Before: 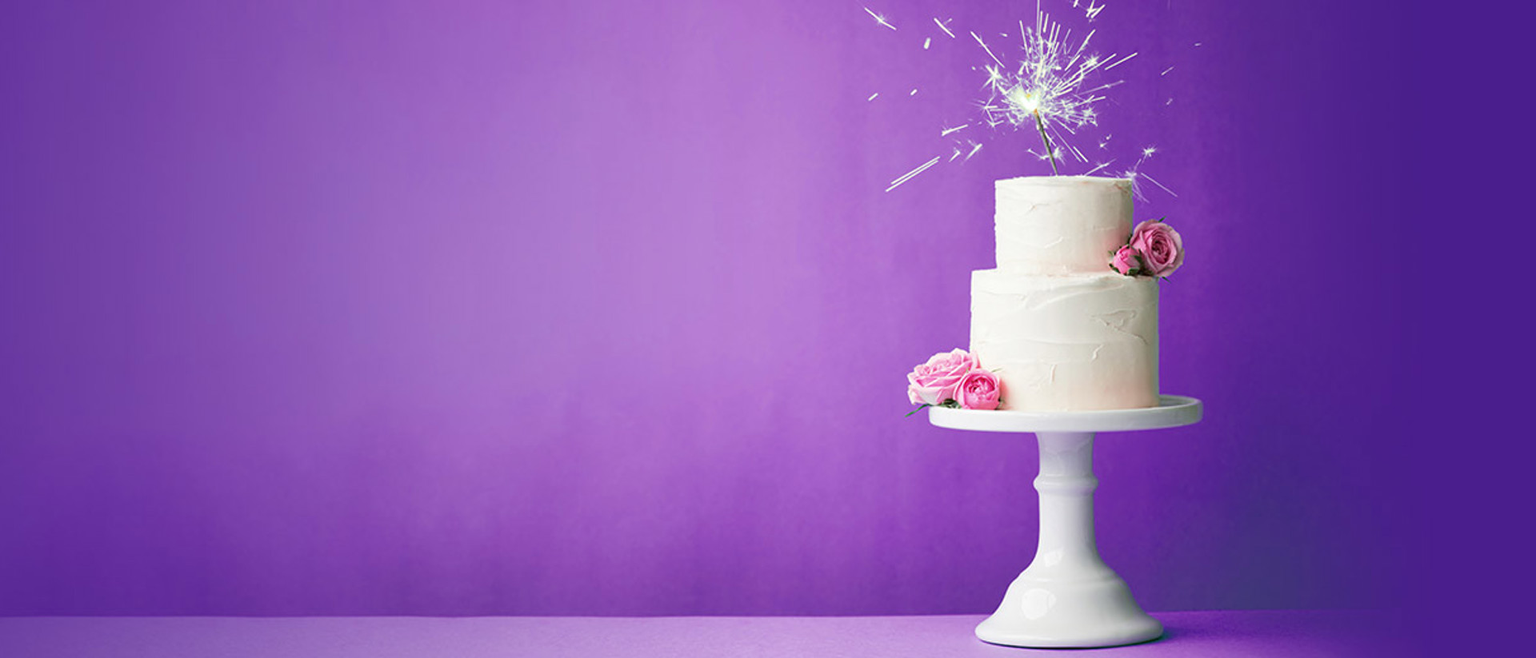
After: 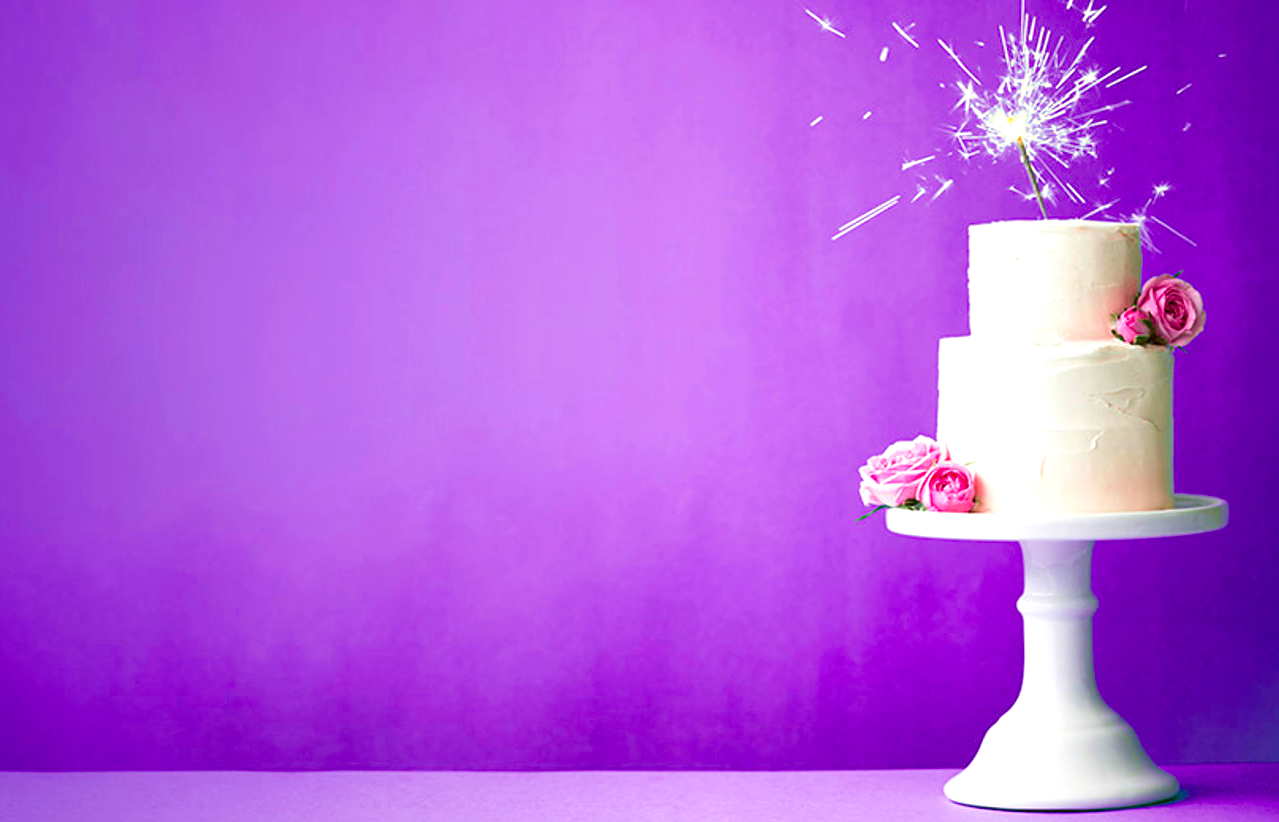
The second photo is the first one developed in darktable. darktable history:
color balance rgb: power › hue 74.76°, perceptual saturation grading › global saturation 35.137%, perceptual saturation grading › highlights -29.895%, perceptual saturation grading › shadows 34.819%, perceptual brilliance grading › global brilliance 11.247%, global vibrance 20%
crop and rotate: left 14.326%, right 19.047%
velvia: on, module defaults
